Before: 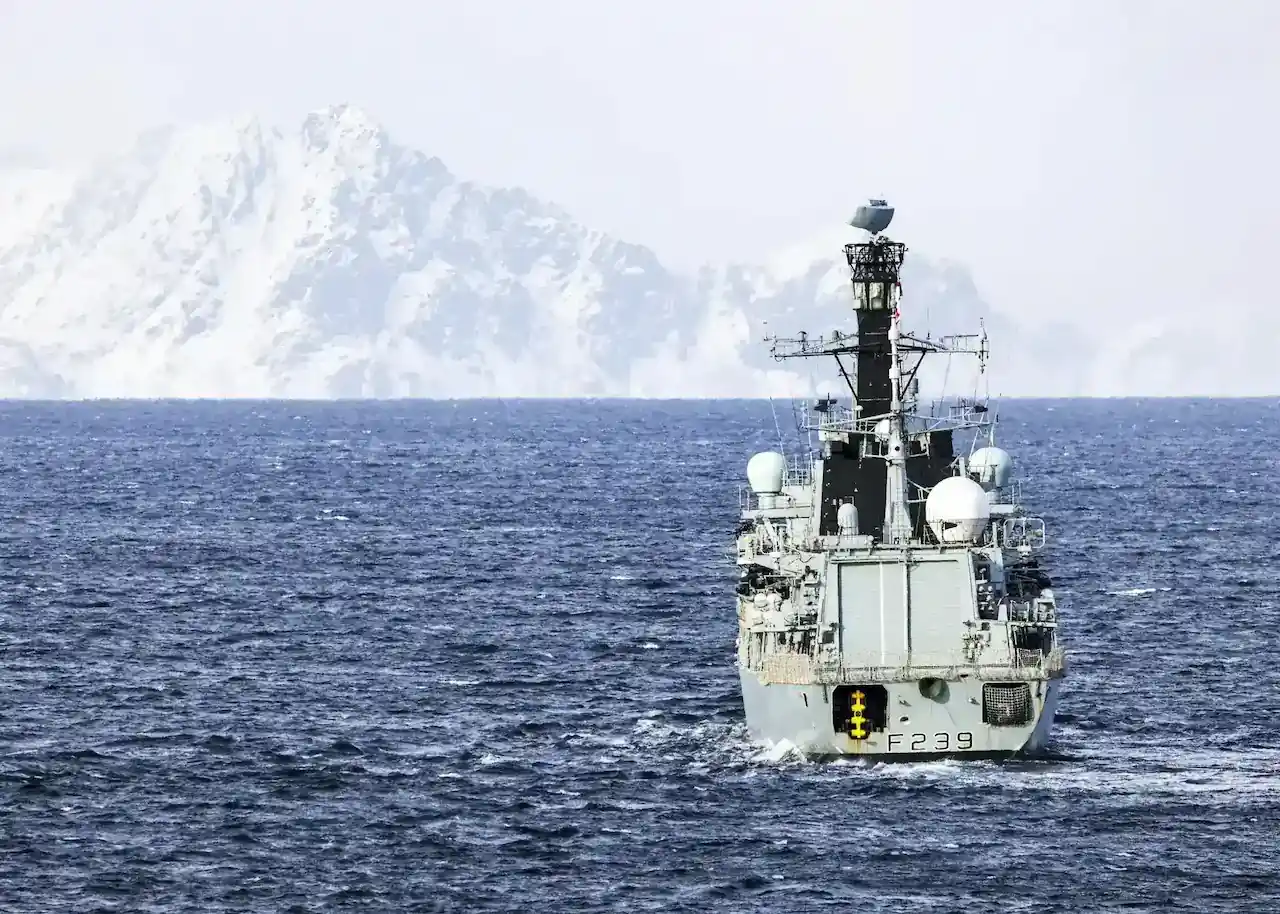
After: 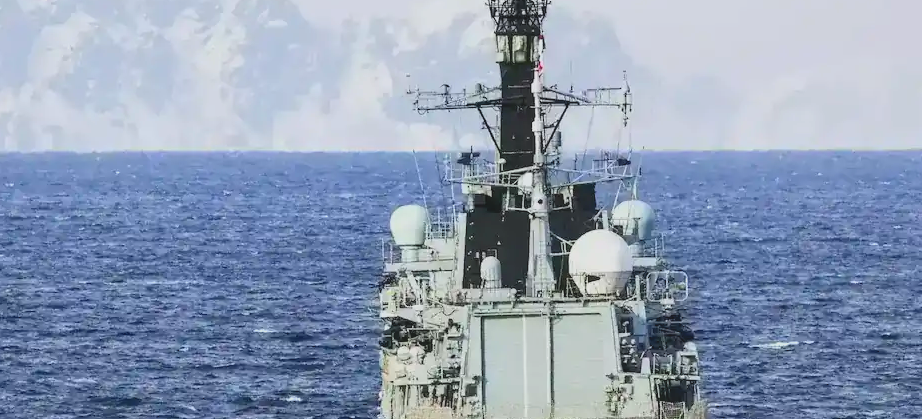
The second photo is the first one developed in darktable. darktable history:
contrast brightness saturation: contrast -0.19, saturation 0.19
crop and rotate: left 27.938%, top 27.046%, bottom 27.046%
